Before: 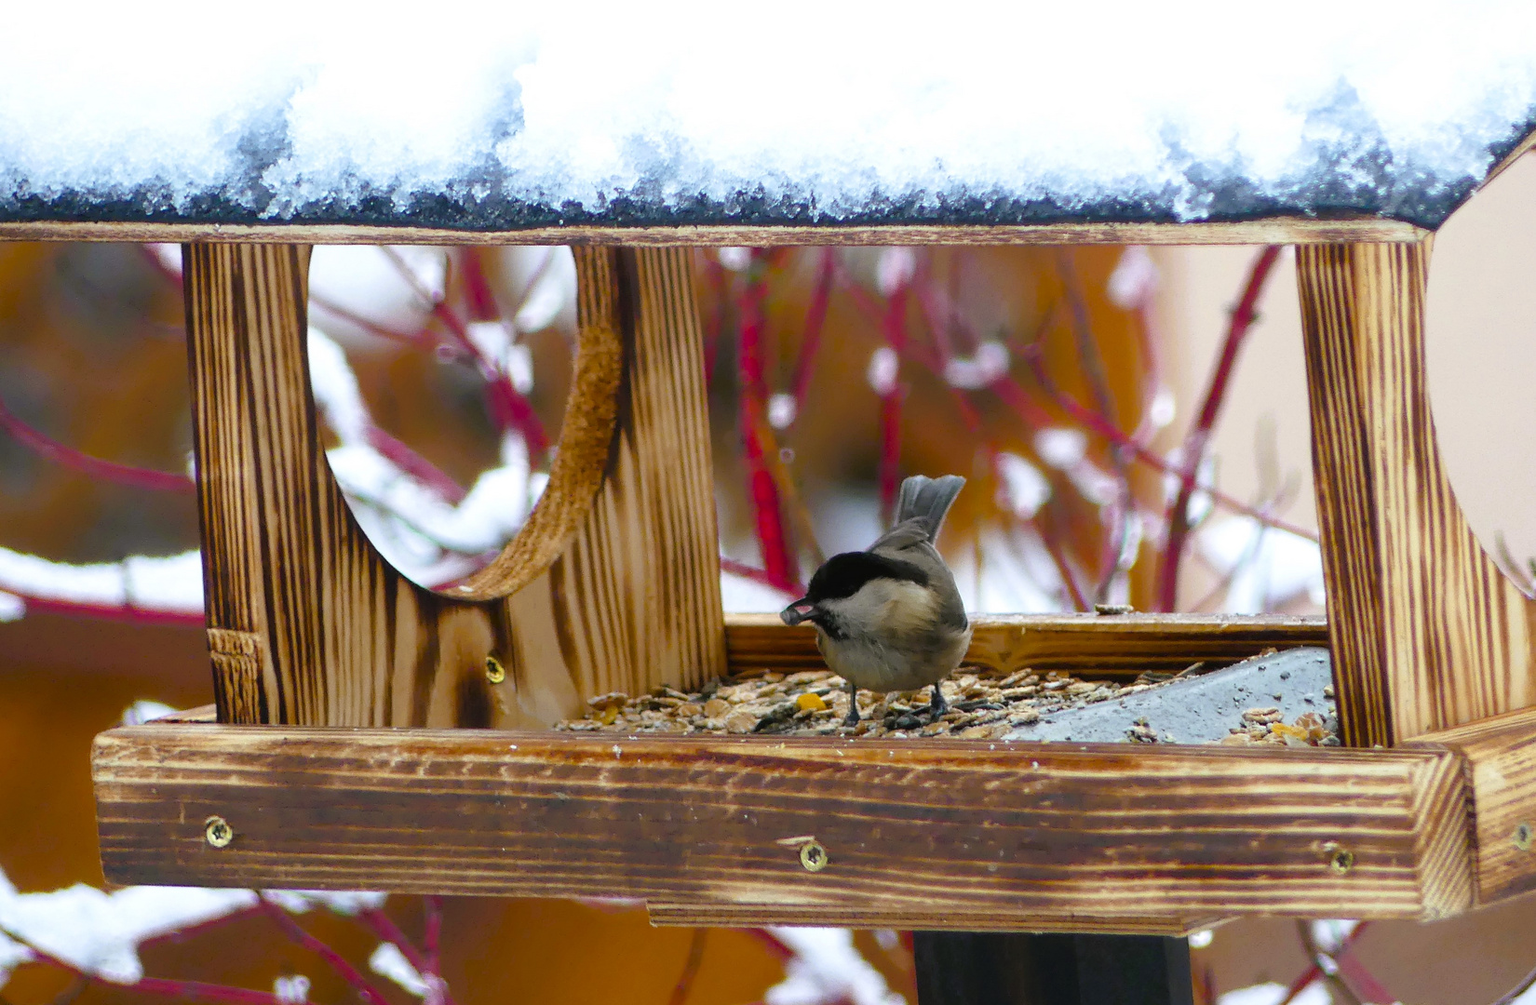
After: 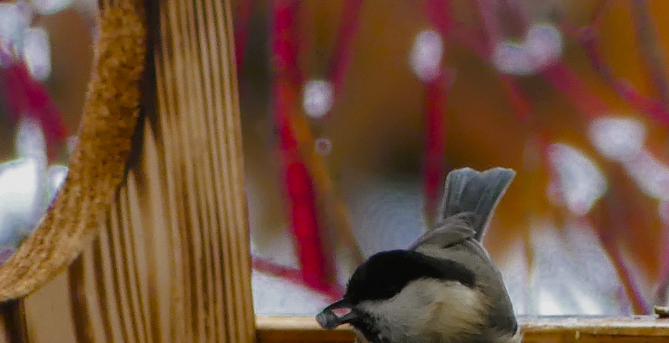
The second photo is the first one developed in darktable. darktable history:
crop: left 31.656%, top 31.768%, right 27.766%, bottom 36.382%
exposure: exposure -0.365 EV, compensate highlight preservation false
color zones: curves: ch0 [(0, 0.497) (0.143, 0.5) (0.286, 0.5) (0.429, 0.483) (0.571, 0.116) (0.714, -0.006) (0.857, 0.28) (1, 0.497)]
